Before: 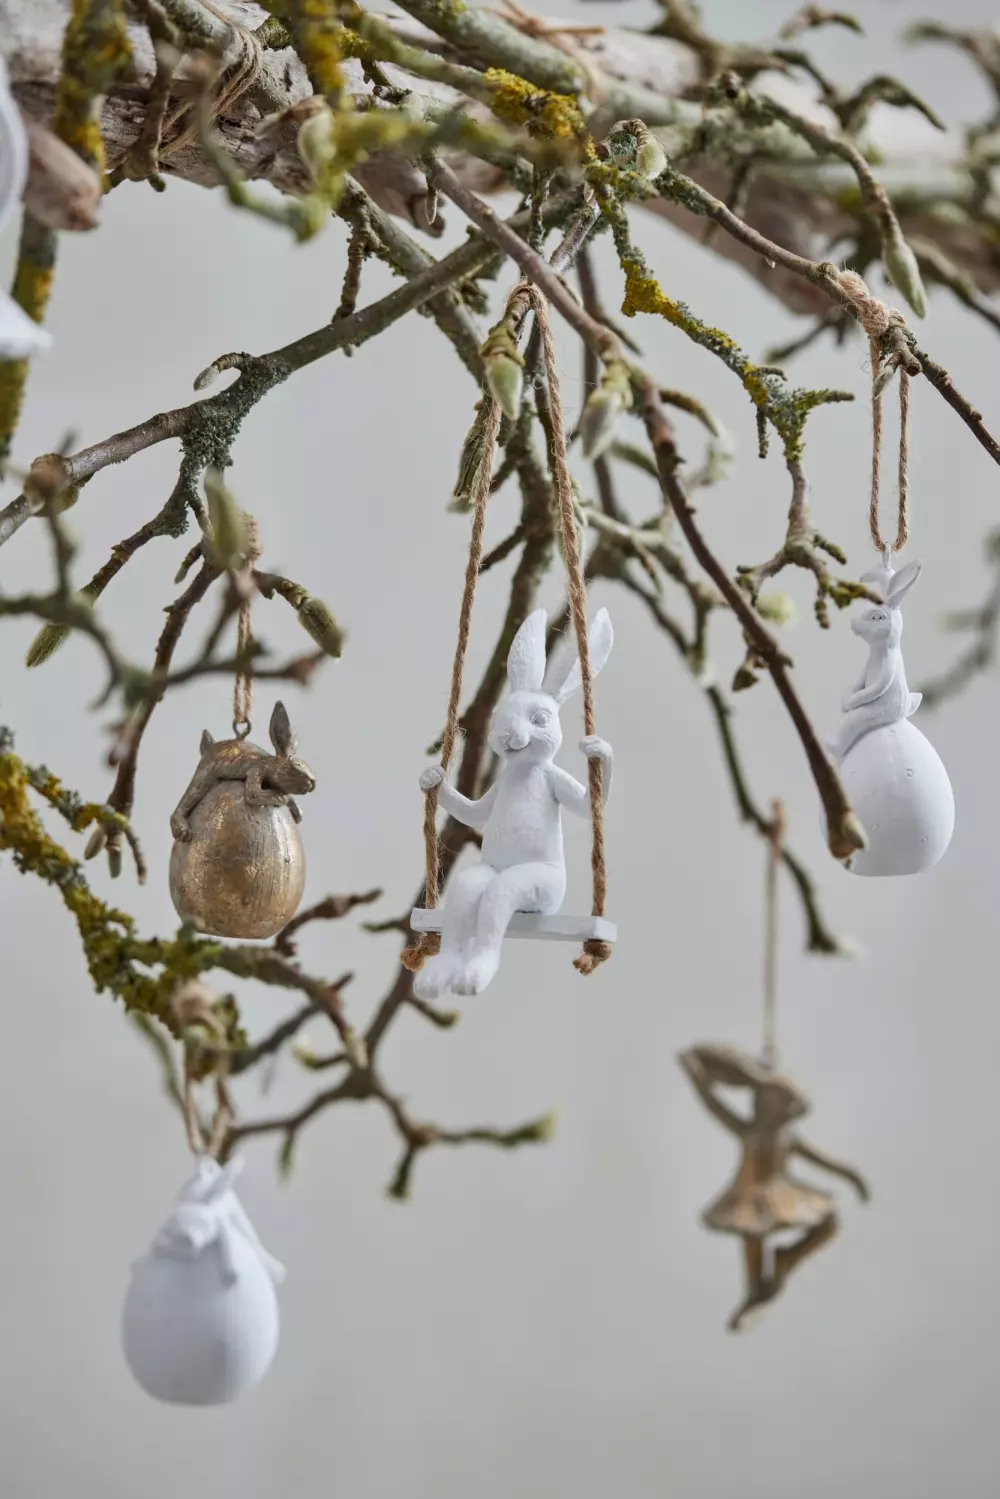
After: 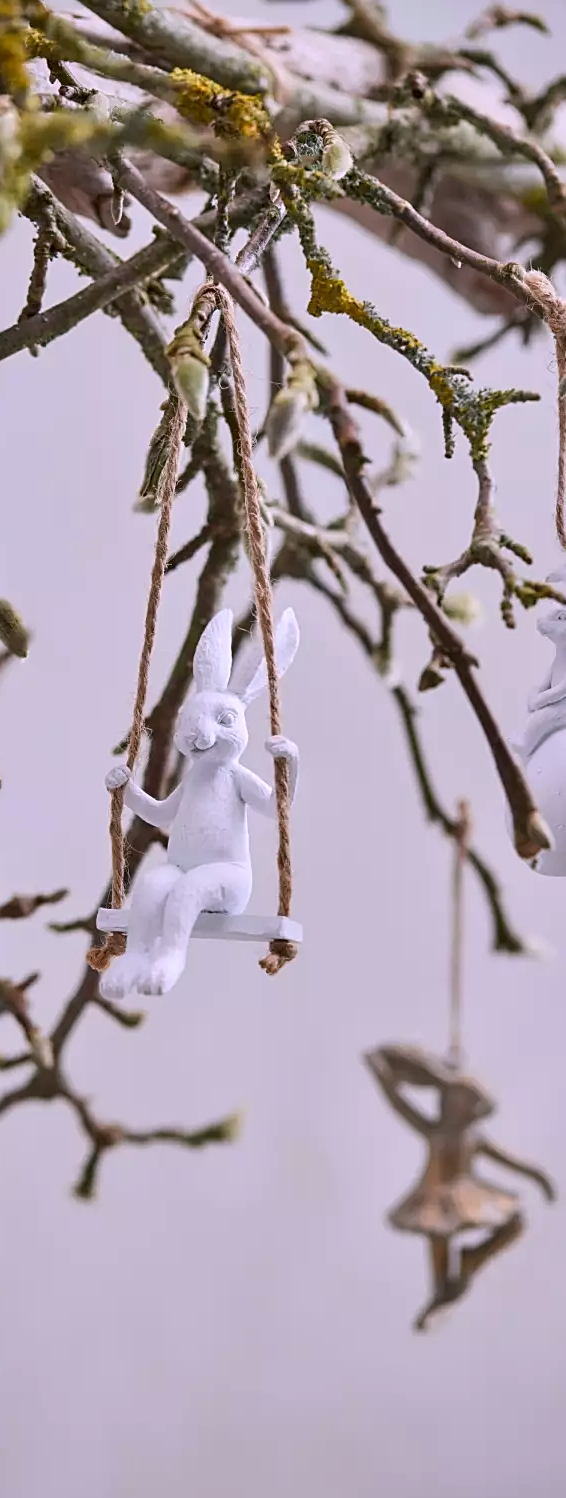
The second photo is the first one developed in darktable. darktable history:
crop: left 31.458%, top 0%, right 11.876%
contrast brightness saturation: contrast 0.08, saturation 0.02
sharpen: on, module defaults
white balance: red 1.066, blue 1.119
tone equalizer: -7 EV 0.13 EV, smoothing diameter 25%, edges refinement/feathering 10, preserve details guided filter
